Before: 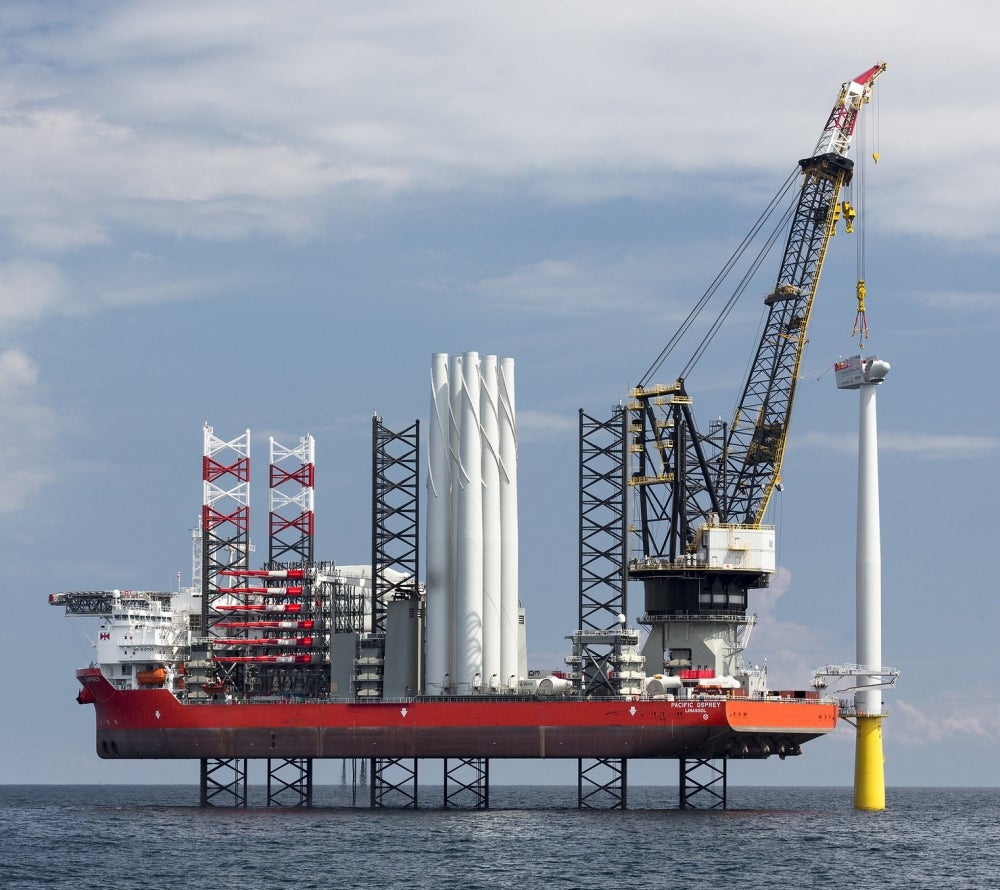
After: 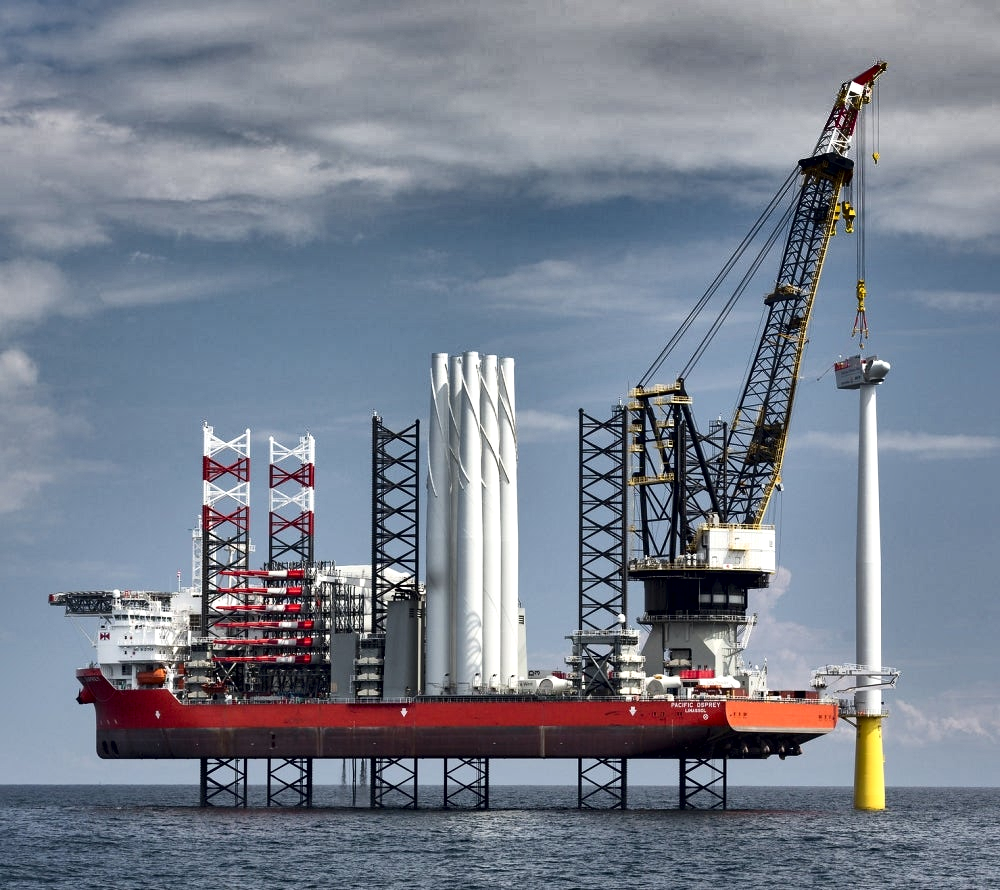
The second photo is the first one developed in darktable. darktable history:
shadows and highlights: shadows 20.91, highlights -82.73, soften with gaussian
local contrast: mode bilateral grid, contrast 100, coarseness 100, detail 165%, midtone range 0.2
